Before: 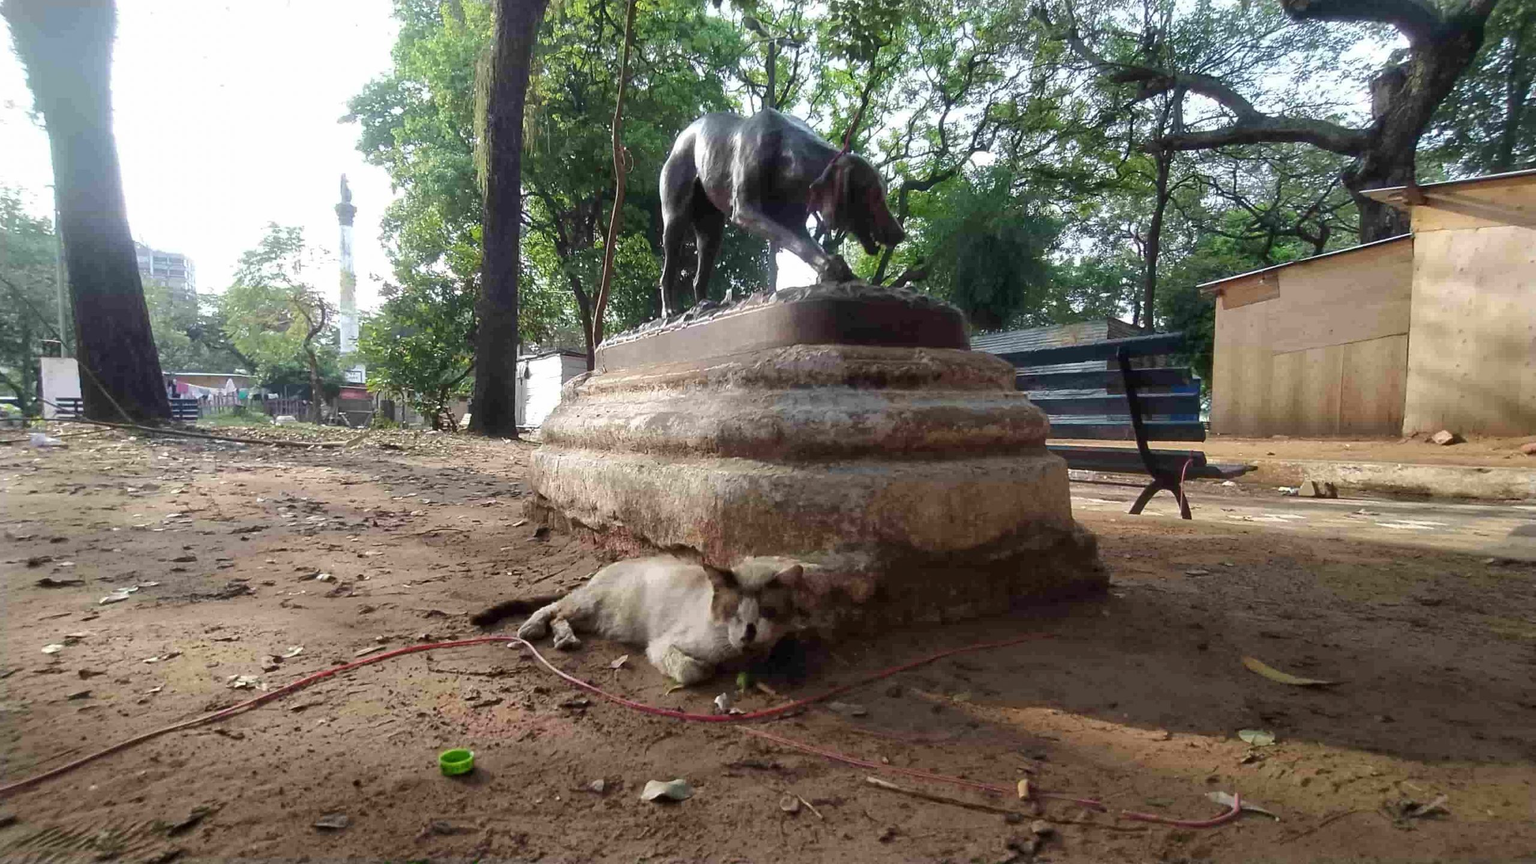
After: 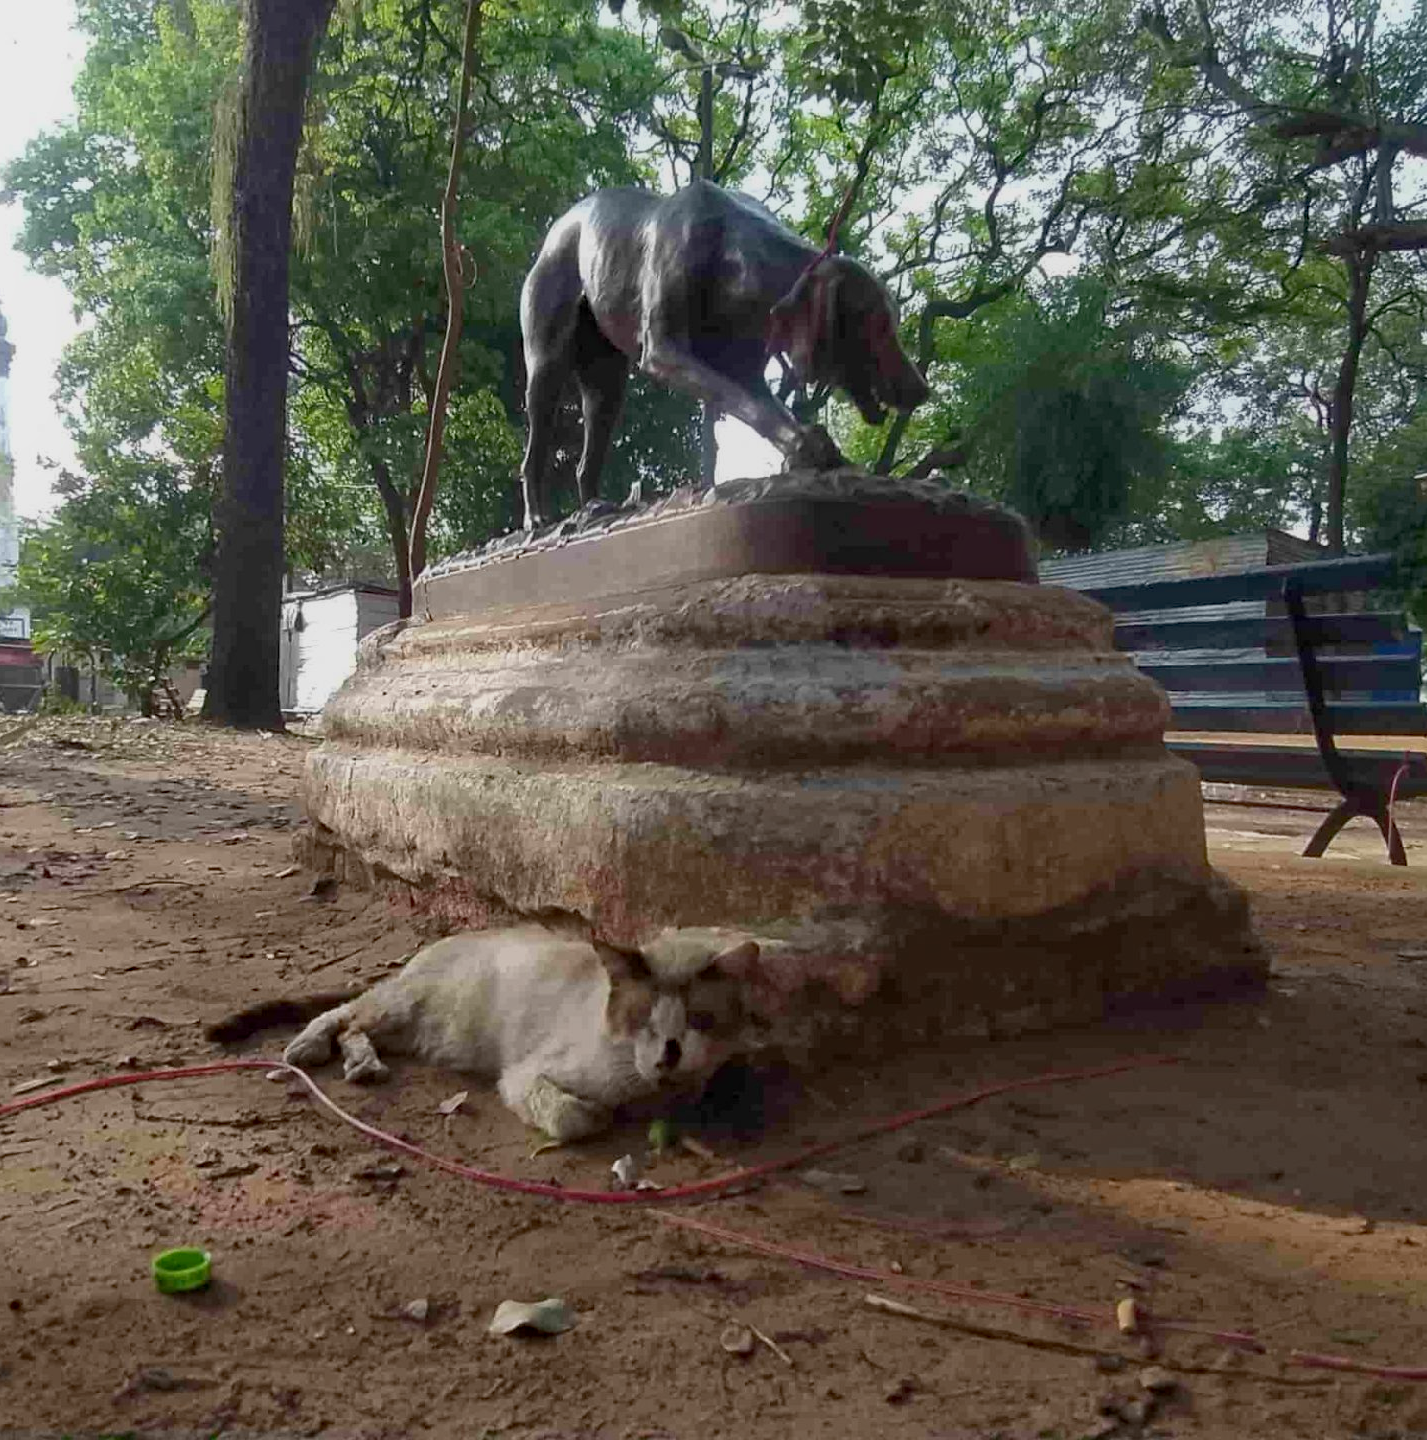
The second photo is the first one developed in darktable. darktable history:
tone equalizer: -8 EV 0.263 EV, -7 EV 0.412 EV, -6 EV 0.405 EV, -5 EV 0.218 EV, -3 EV -0.277 EV, -2 EV -0.394 EV, -1 EV -0.42 EV, +0 EV -0.264 EV, mask exposure compensation -0.508 EV
crop and rotate: left 22.641%, right 21.578%
haze removal: compatibility mode true
